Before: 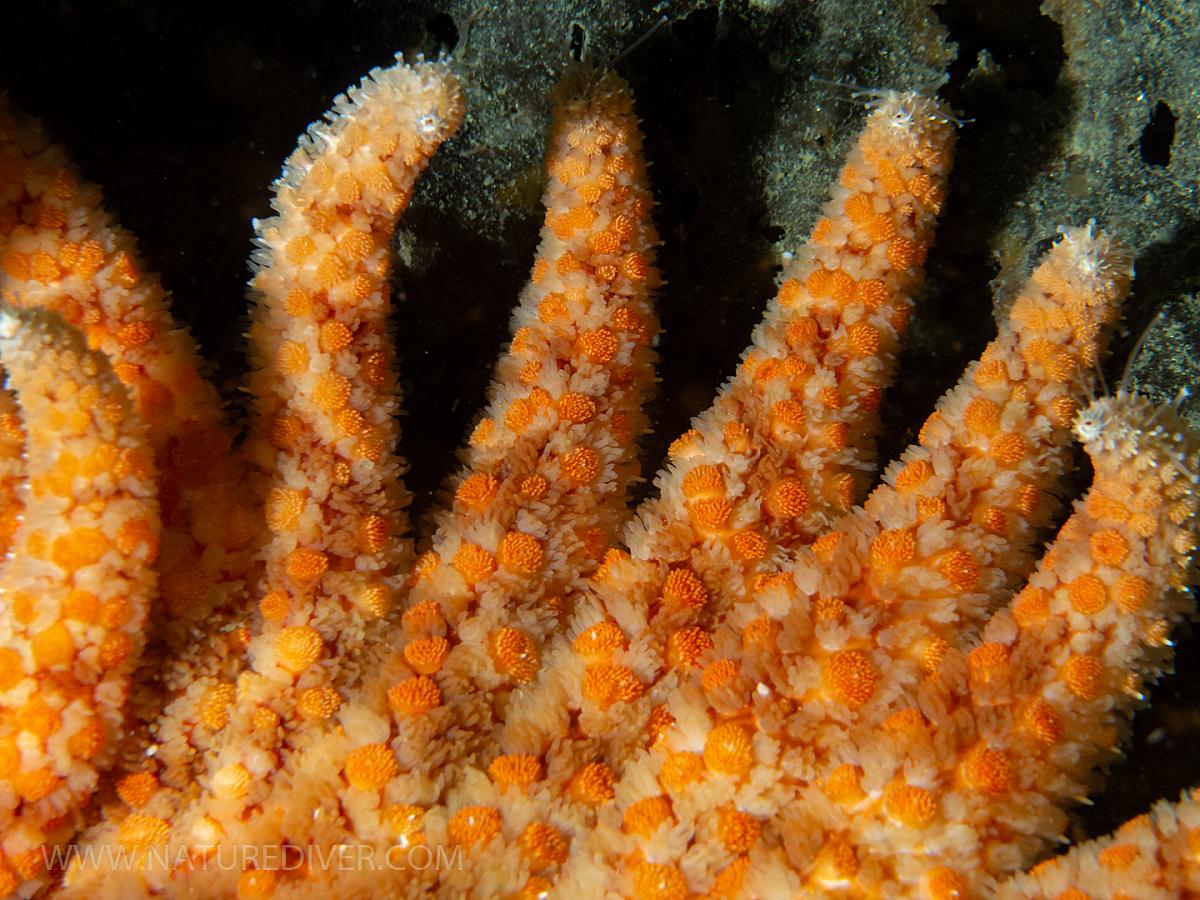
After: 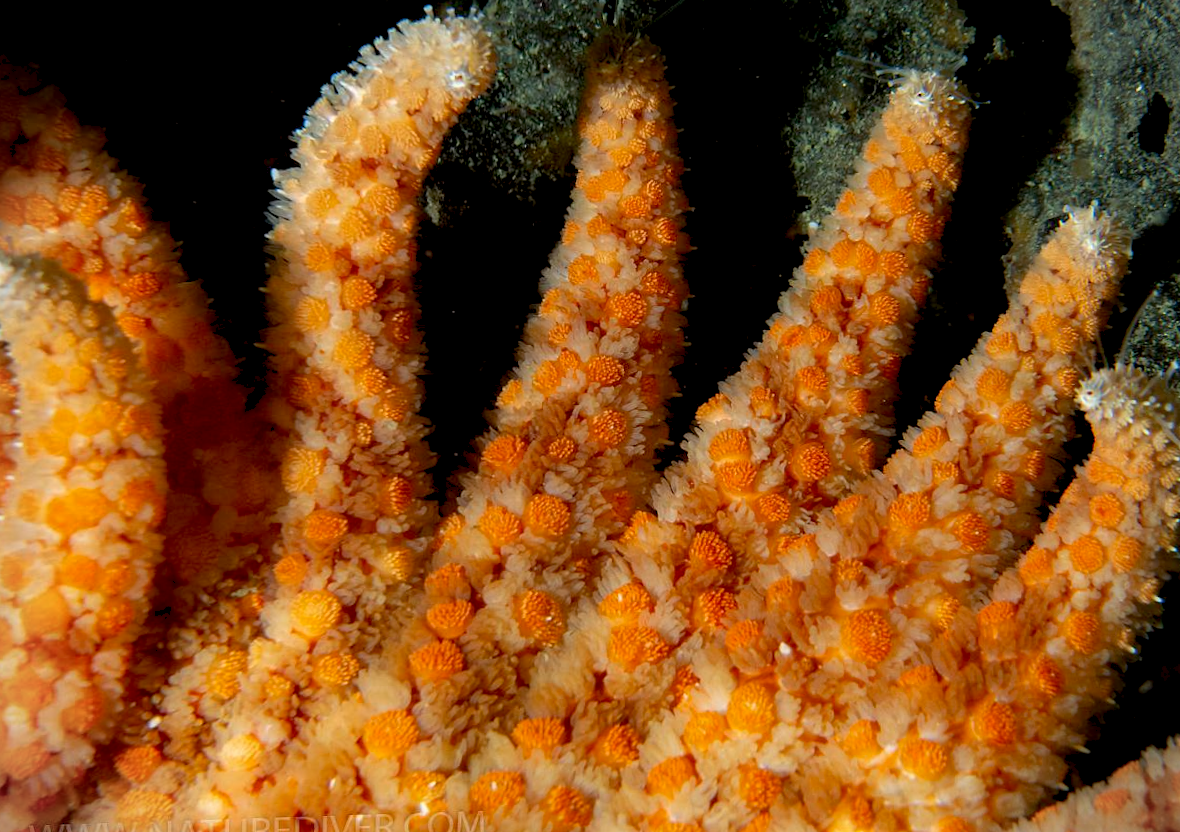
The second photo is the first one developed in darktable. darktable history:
crop and rotate: left 0.614%, top 0.179%, bottom 0.309%
vignetting: fall-off start 91.19%
exposure: black level correction 0.009, compensate highlight preservation false
rotate and perspective: rotation 0.679°, lens shift (horizontal) 0.136, crop left 0.009, crop right 0.991, crop top 0.078, crop bottom 0.95
